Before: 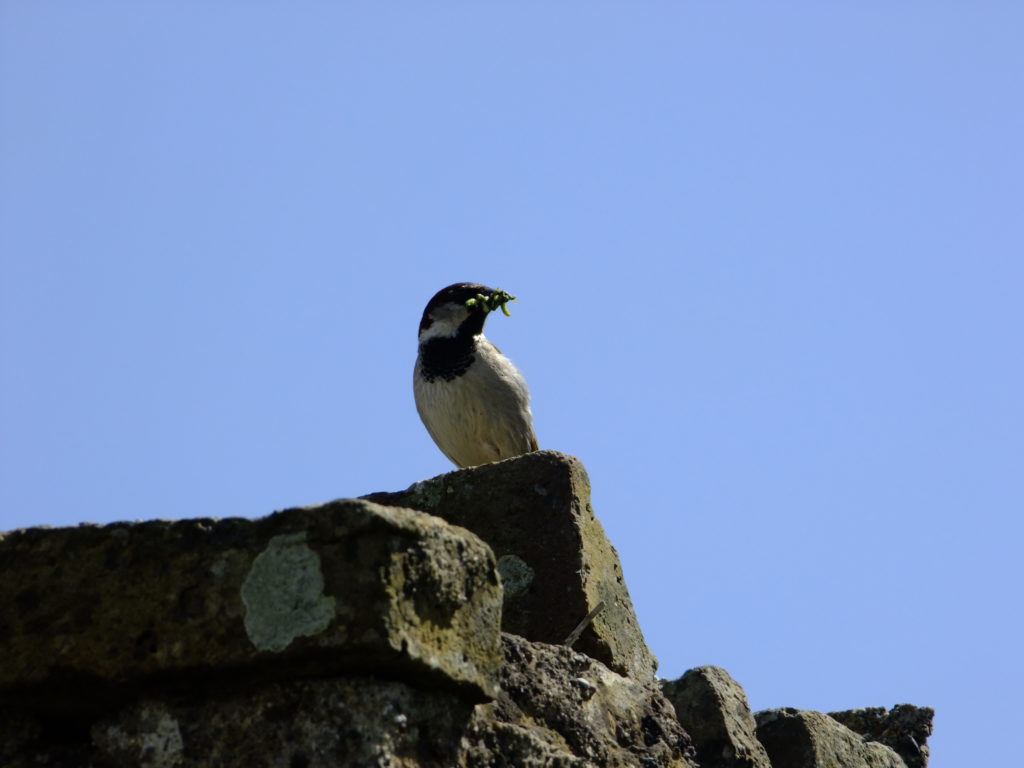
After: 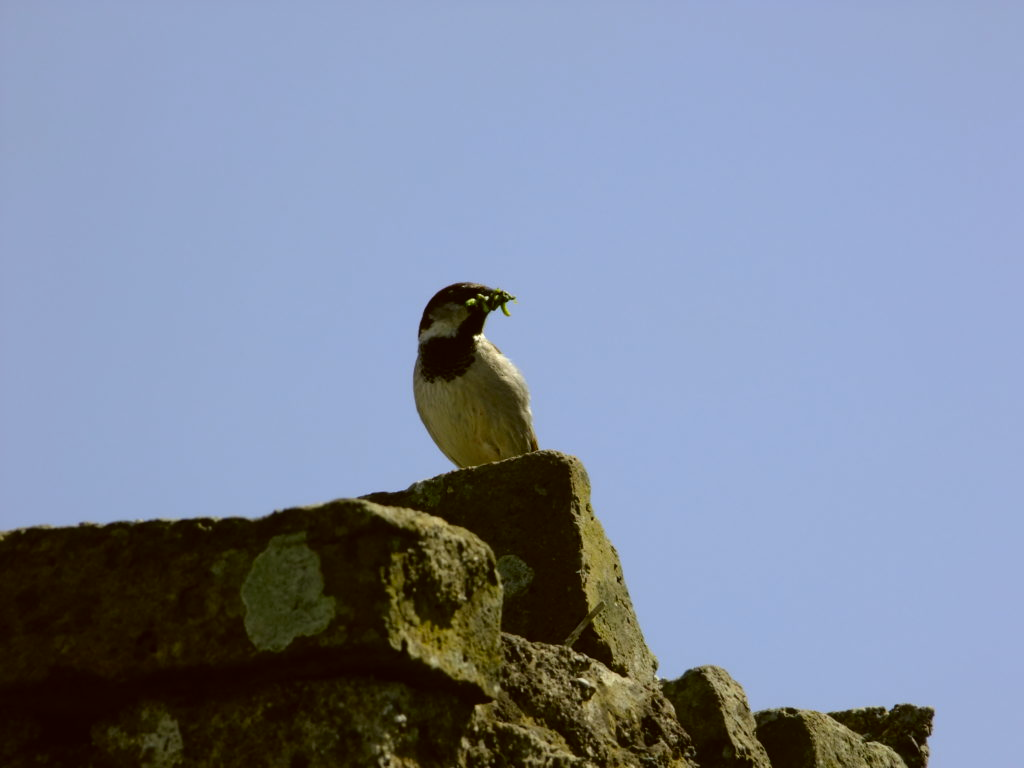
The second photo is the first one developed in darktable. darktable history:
contrast brightness saturation: contrast -0.019, brightness -0.009, saturation 0.033
color correction: highlights a* -1.26, highlights b* 10.31, shadows a* 0.67, shadows b* 19.98
